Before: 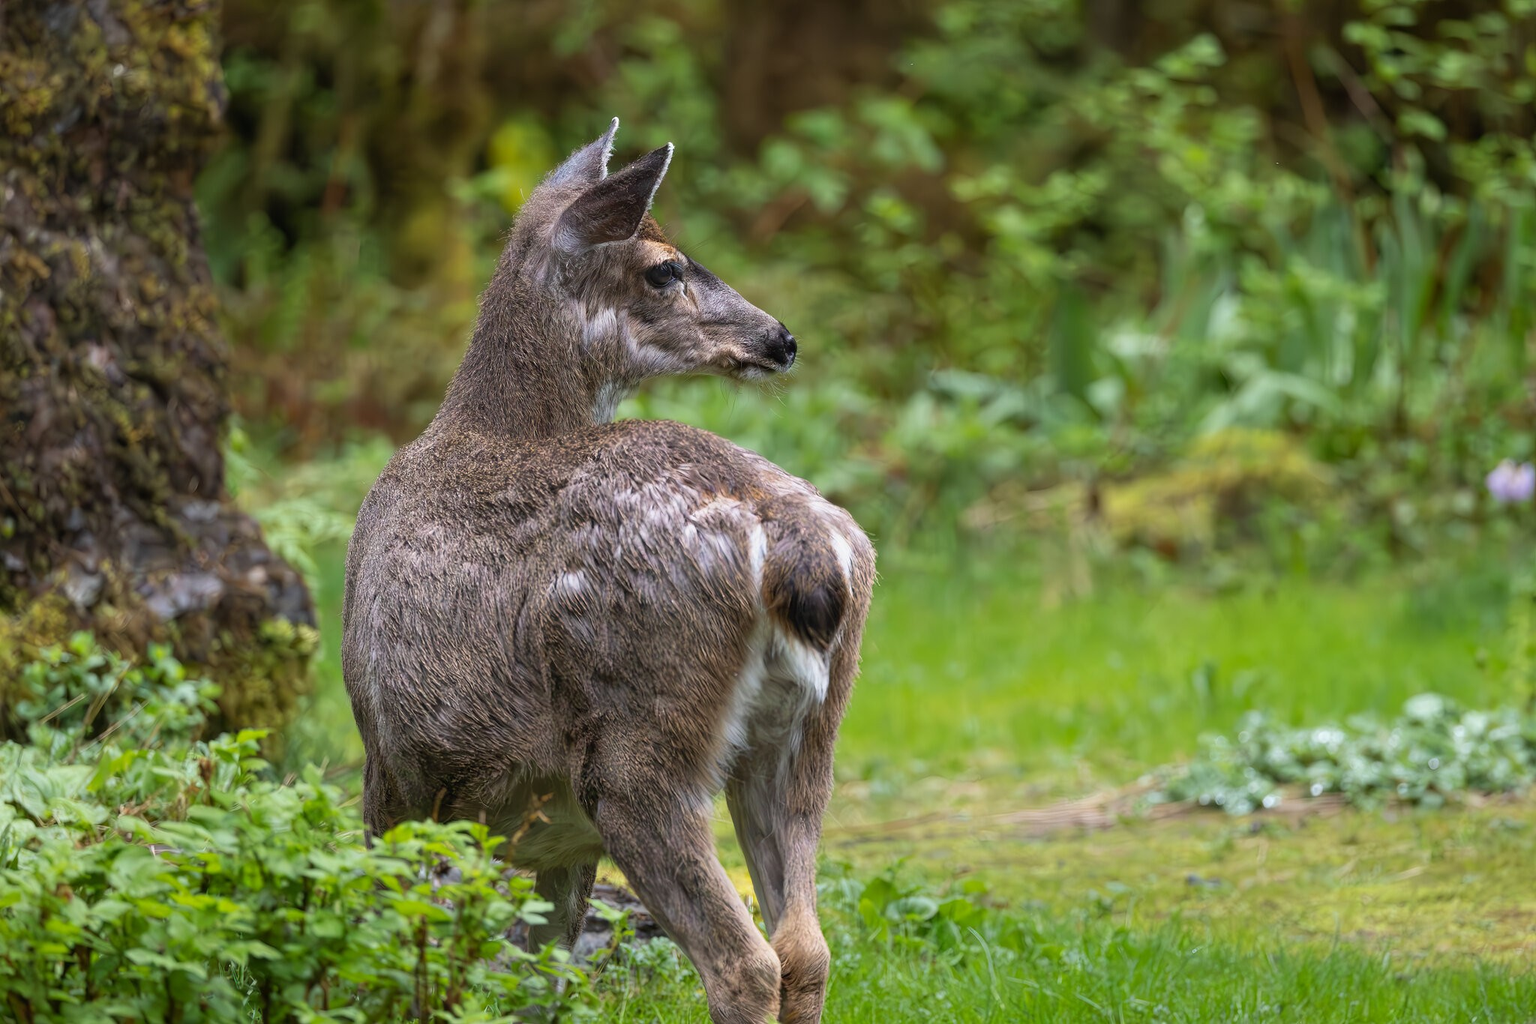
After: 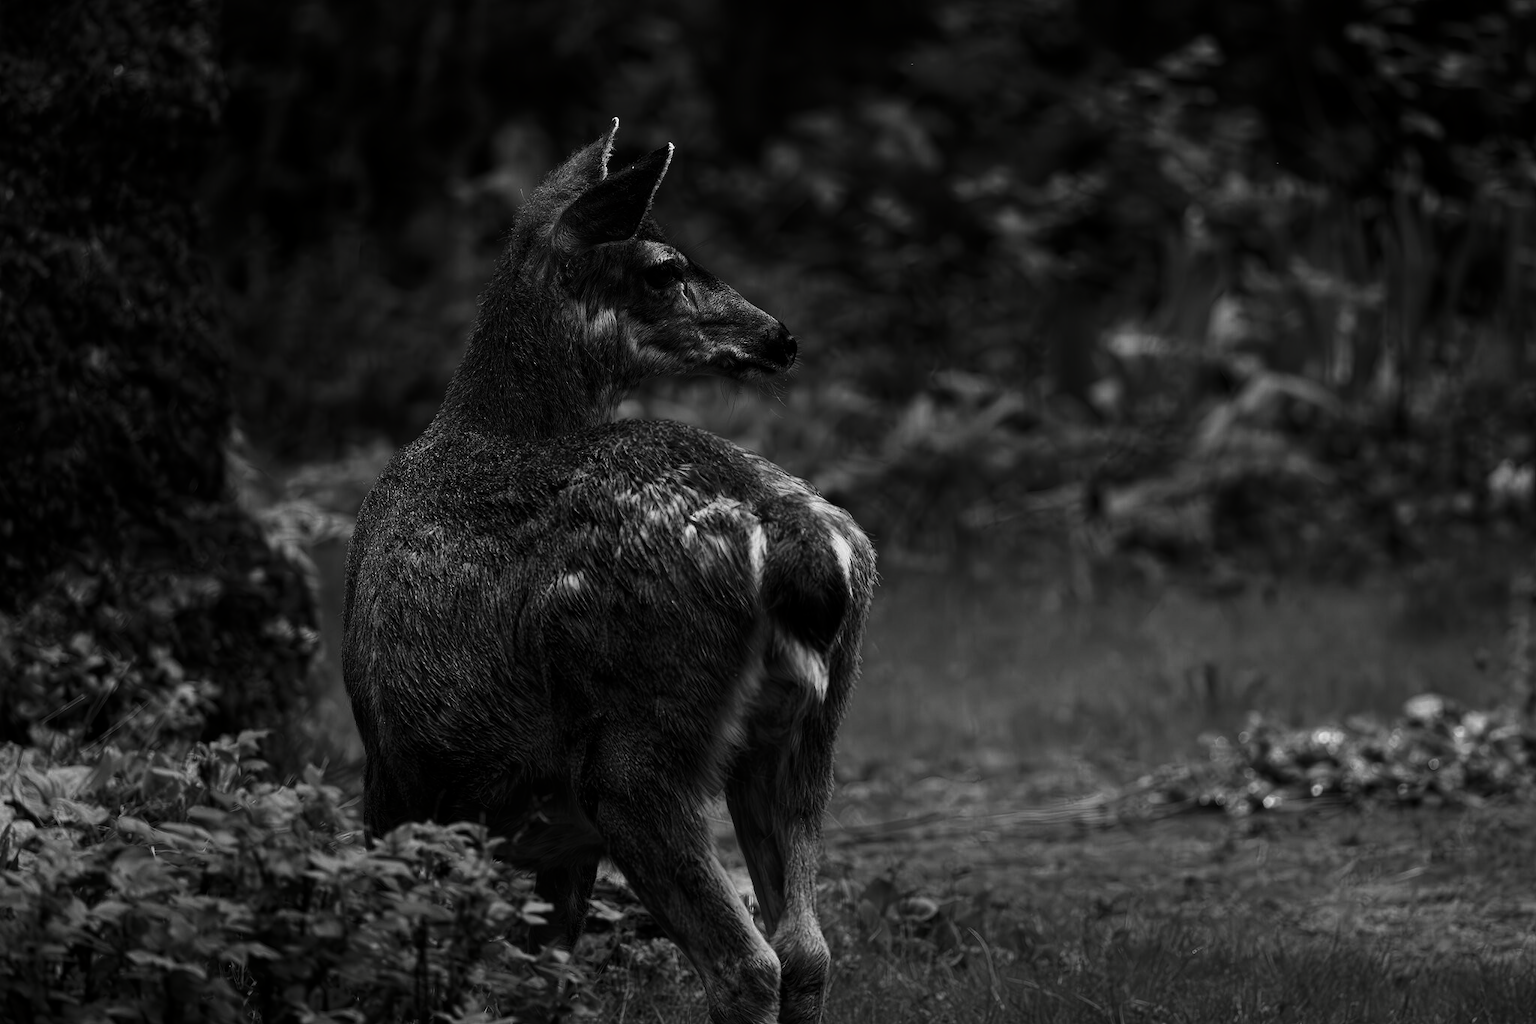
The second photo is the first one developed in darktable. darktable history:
contrast brightness saturation: contrast 0.024, brightness -0.983, saturation -0.988
